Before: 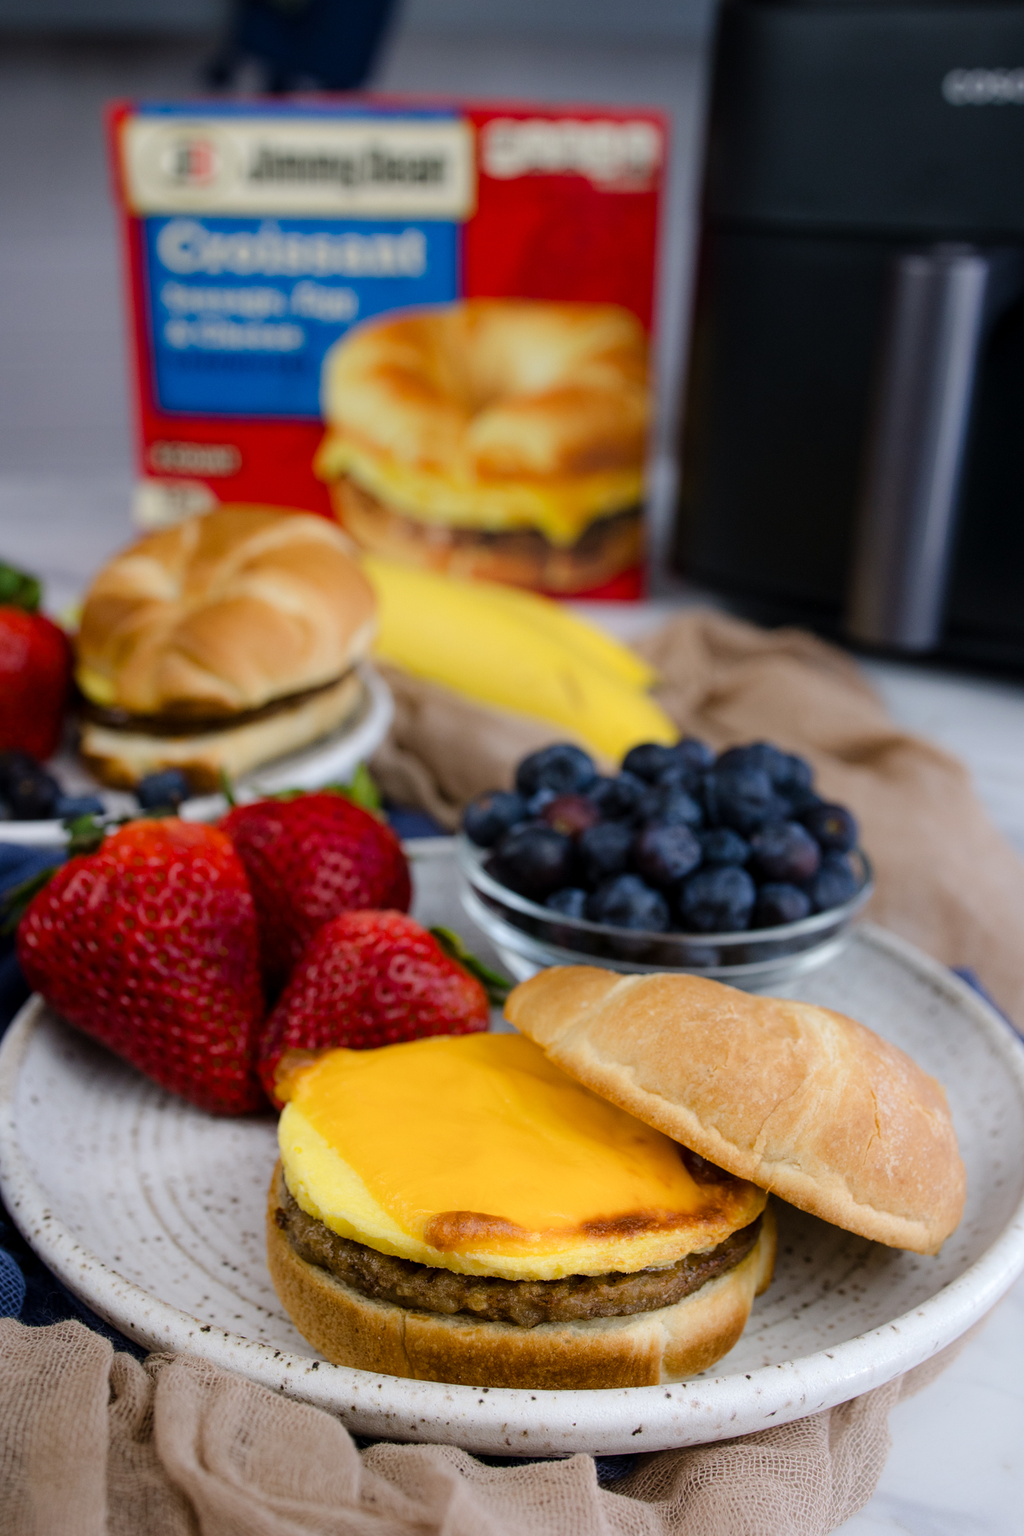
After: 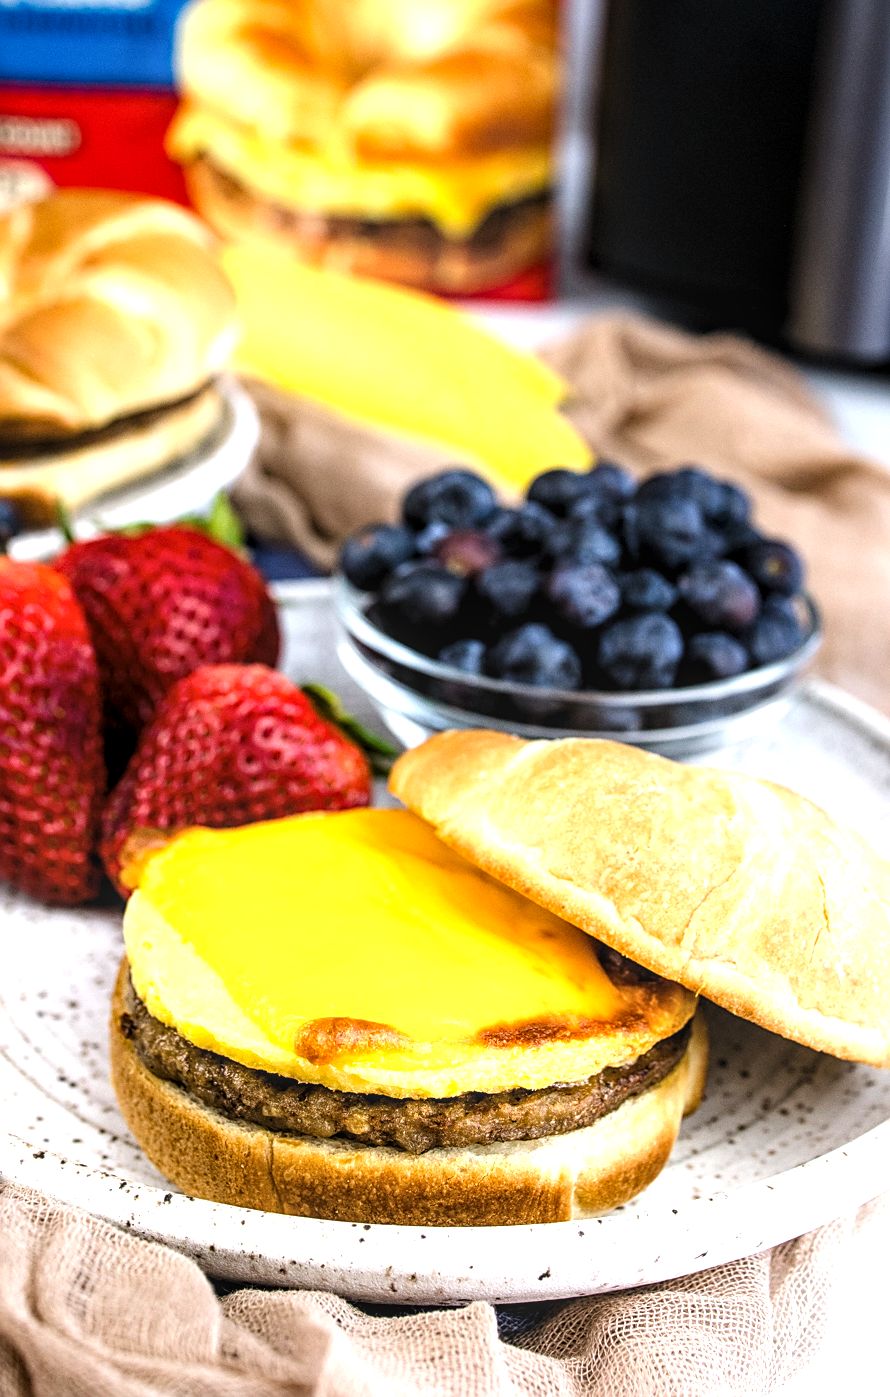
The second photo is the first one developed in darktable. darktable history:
local contrast: detail 130%
sharpen: on, module defaults
exposure: black level correction 0, exposure 1.001 EV, compensate exposure bias true, compensate highlight preservation false
levels: levels [0.052, 0.496, 0.908]
crop: left 16.873%, top 22.377%, right 8.915%
